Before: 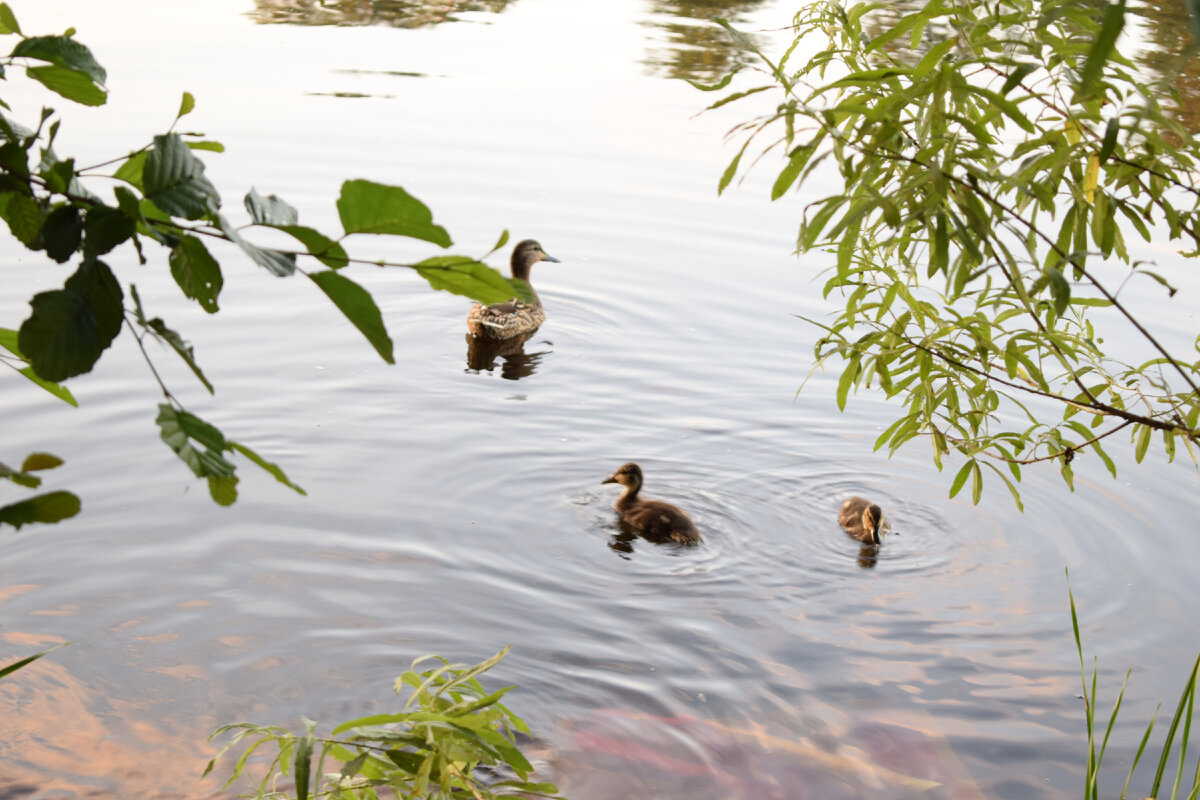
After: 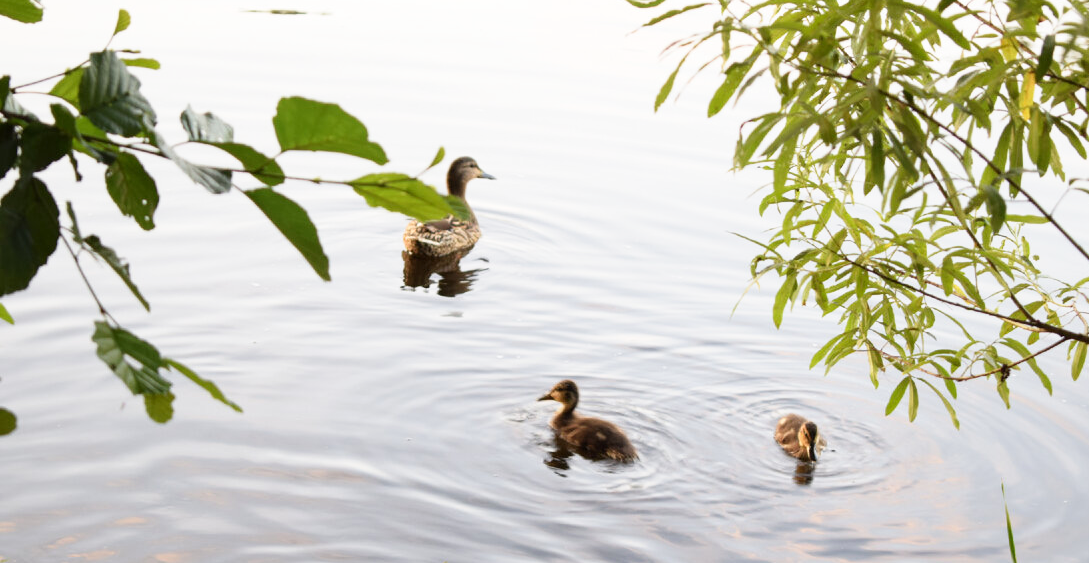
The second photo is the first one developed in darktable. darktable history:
crop: left 5.408%, top 10.415%, right 3.763%, bottom 19.157%
base curve: curves: ch0 [(0, 0) (0.666, 0.806) (1, 1)], preserve colors none
